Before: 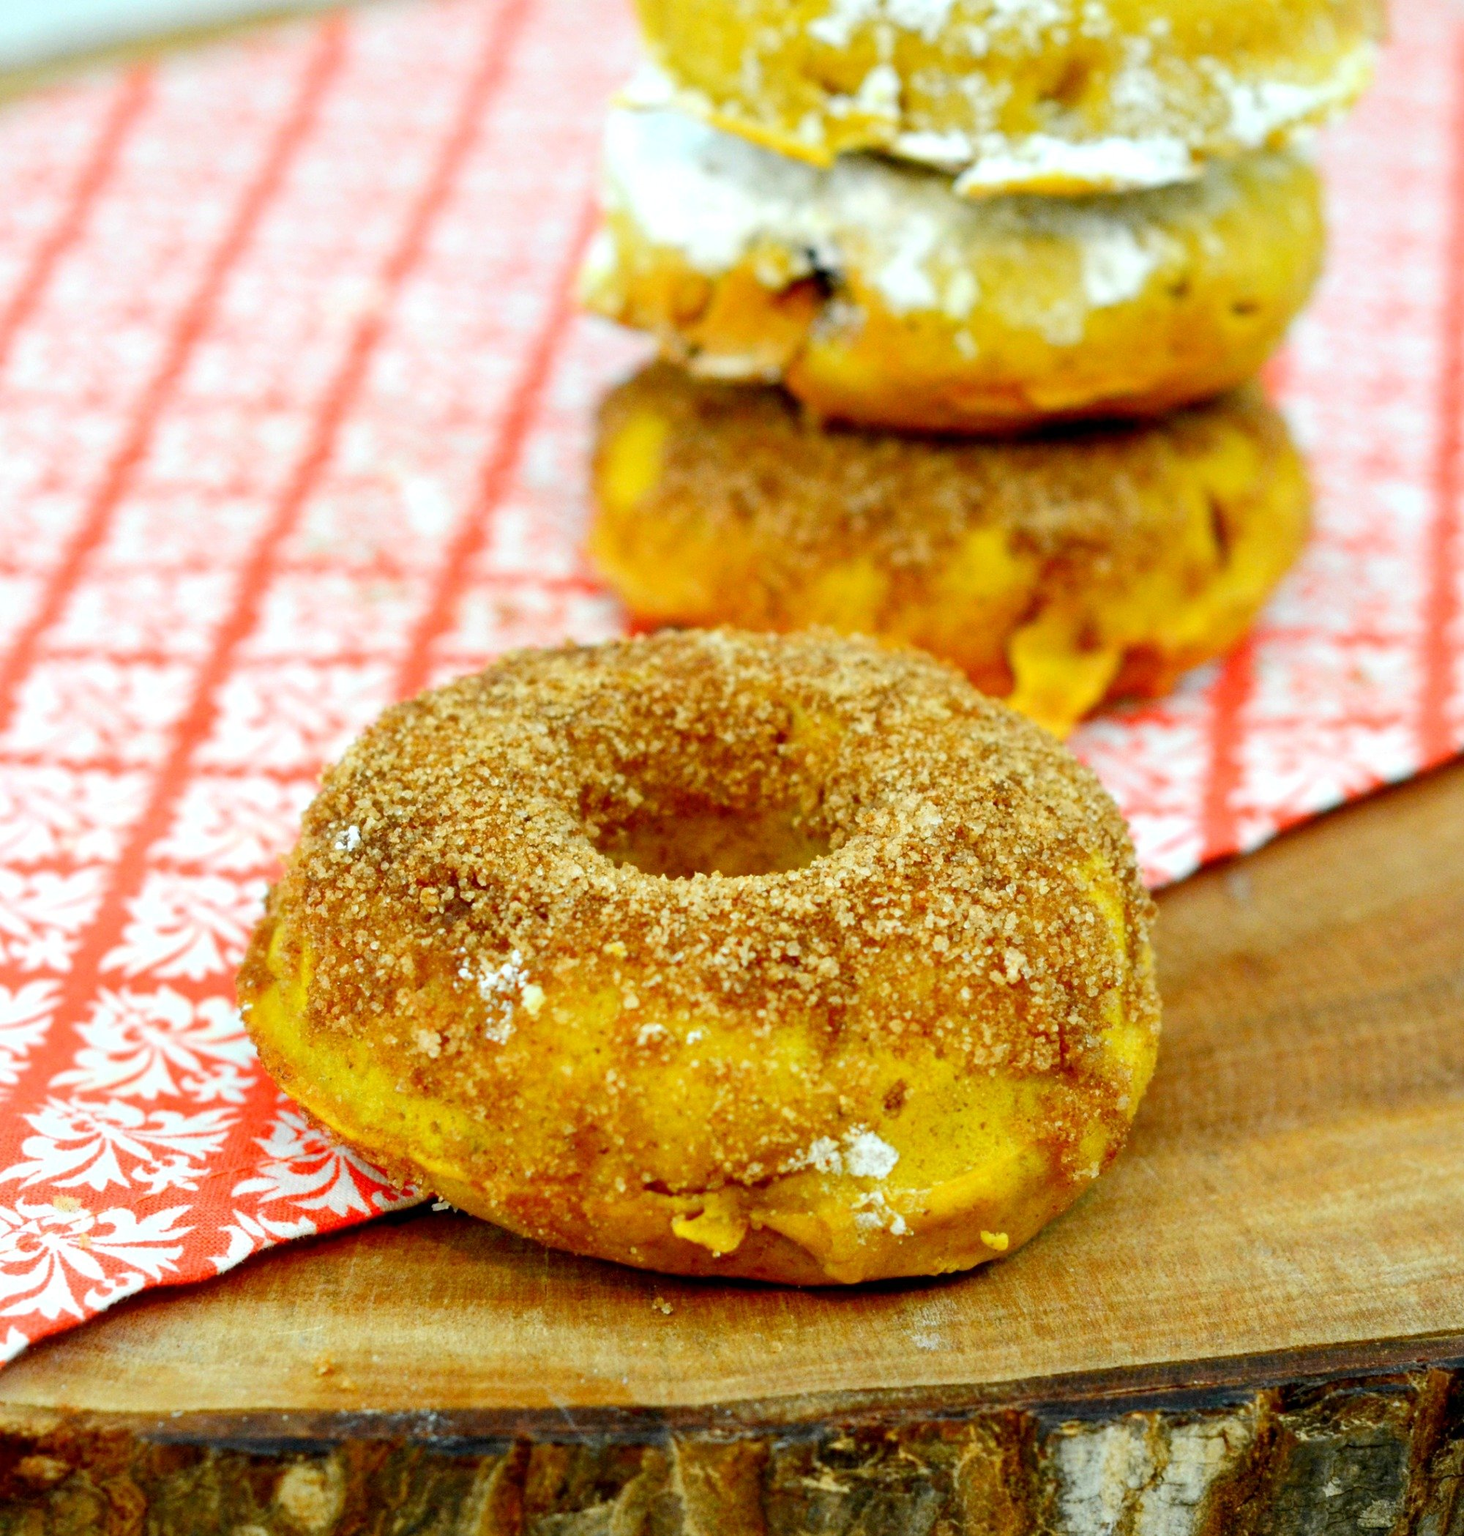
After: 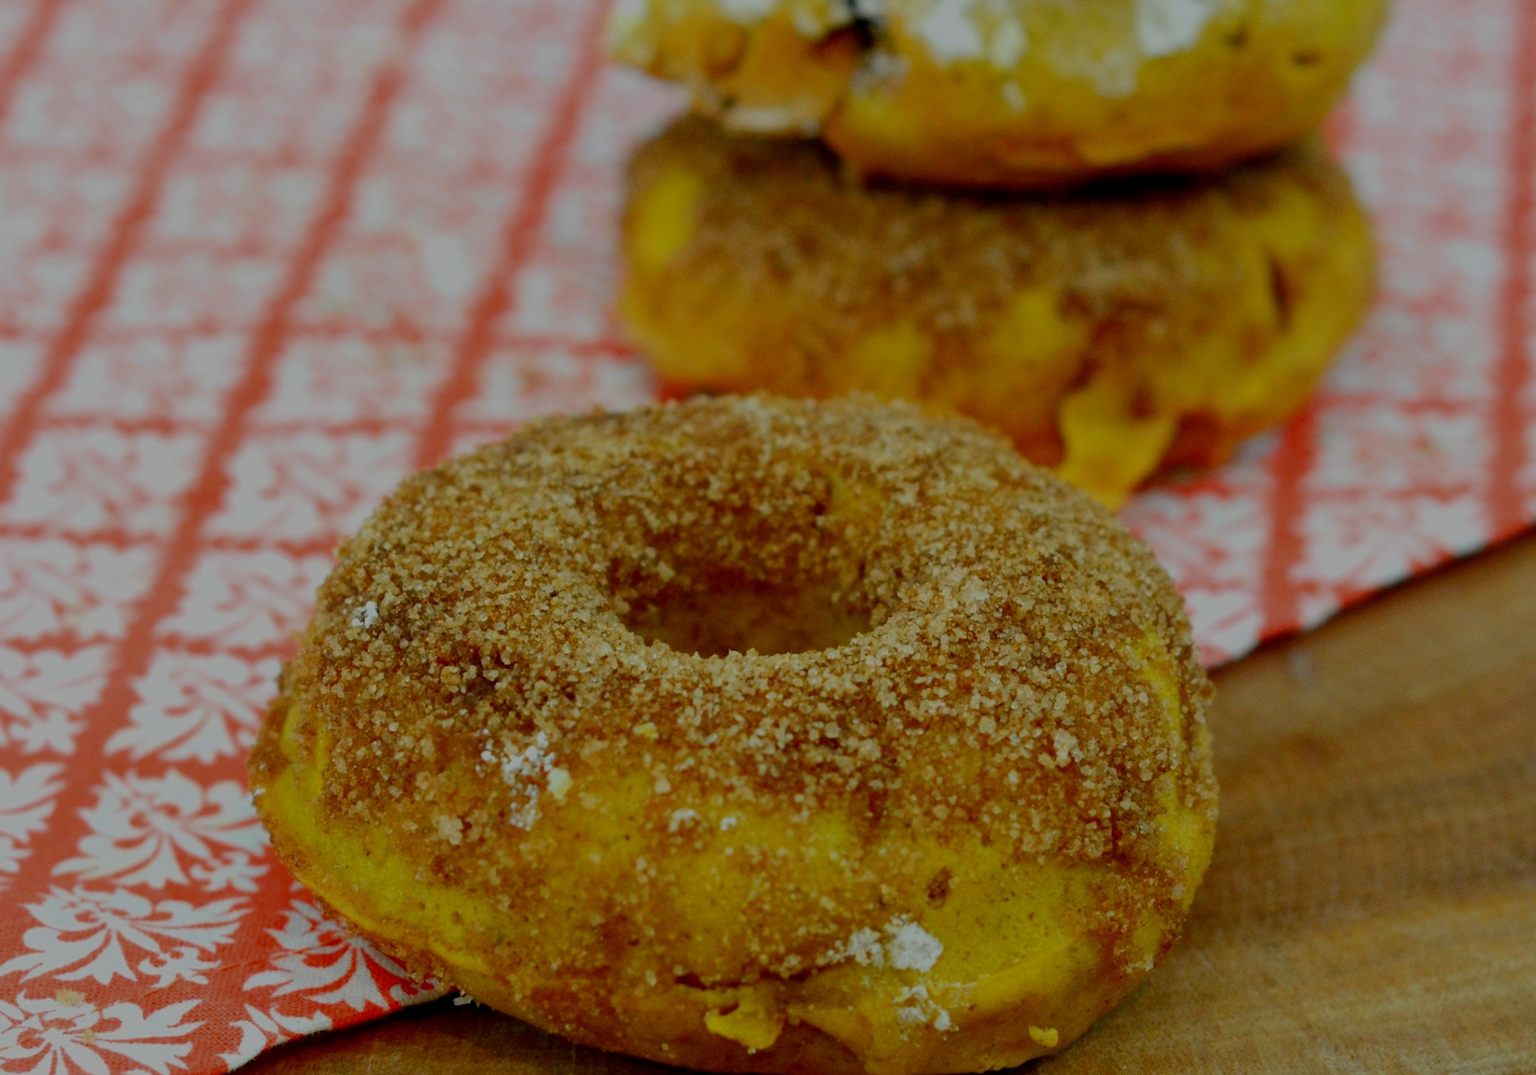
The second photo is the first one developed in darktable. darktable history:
crop: top 16.476%, bottom 16.754%
exposure: exposure -1.52 EV, compensate highlight preservation false
